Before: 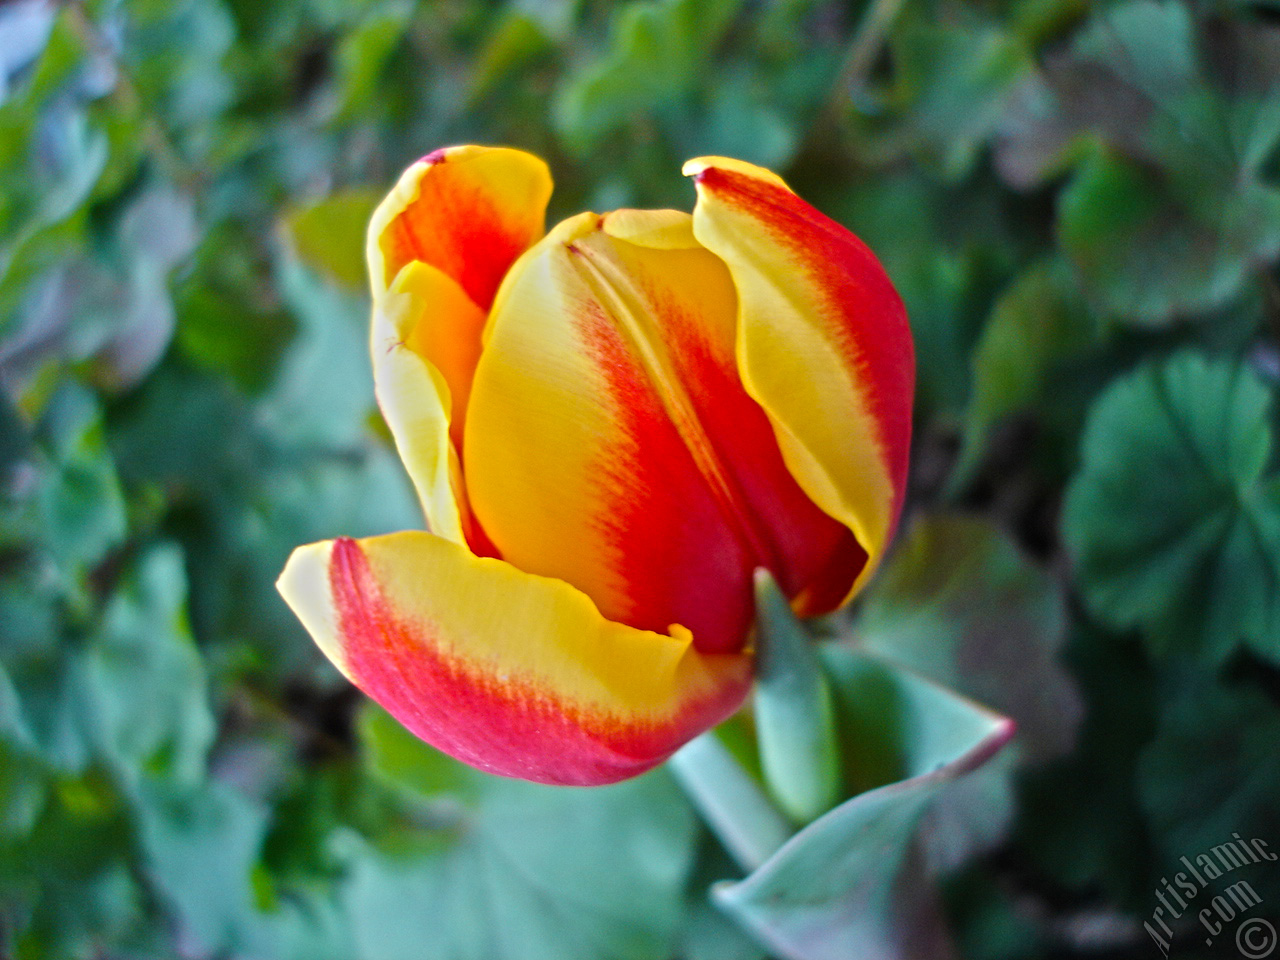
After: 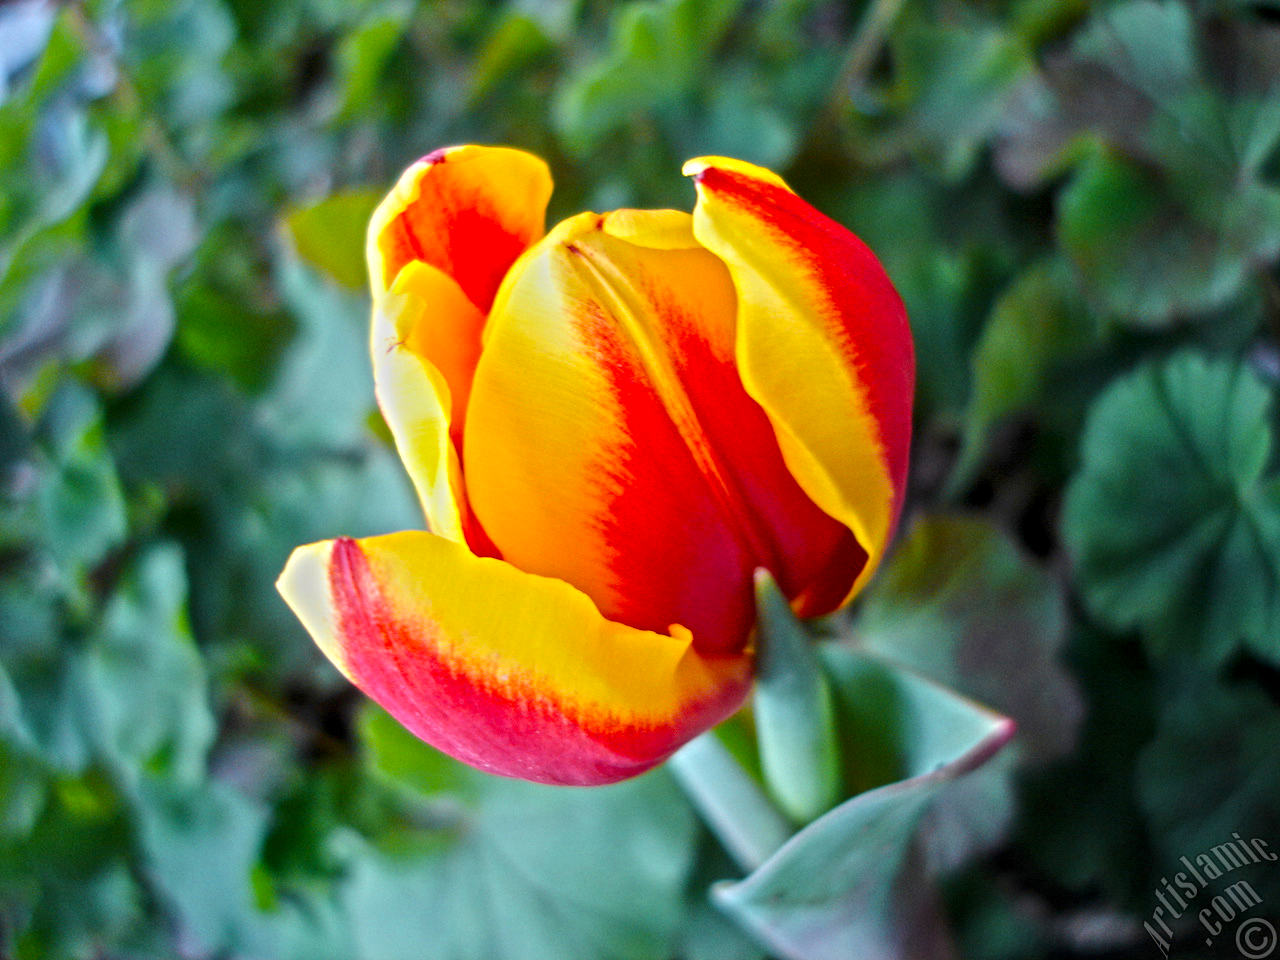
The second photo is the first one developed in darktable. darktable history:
local contrast: on, module defaults
color zones: curves: ch0 [(0.224, 0.526) (0.75, 0.5)]; ch1 [(0.055, 0.526) (0.224, 0.761) (0.377, 0.526) (0.75, 0.5)]
